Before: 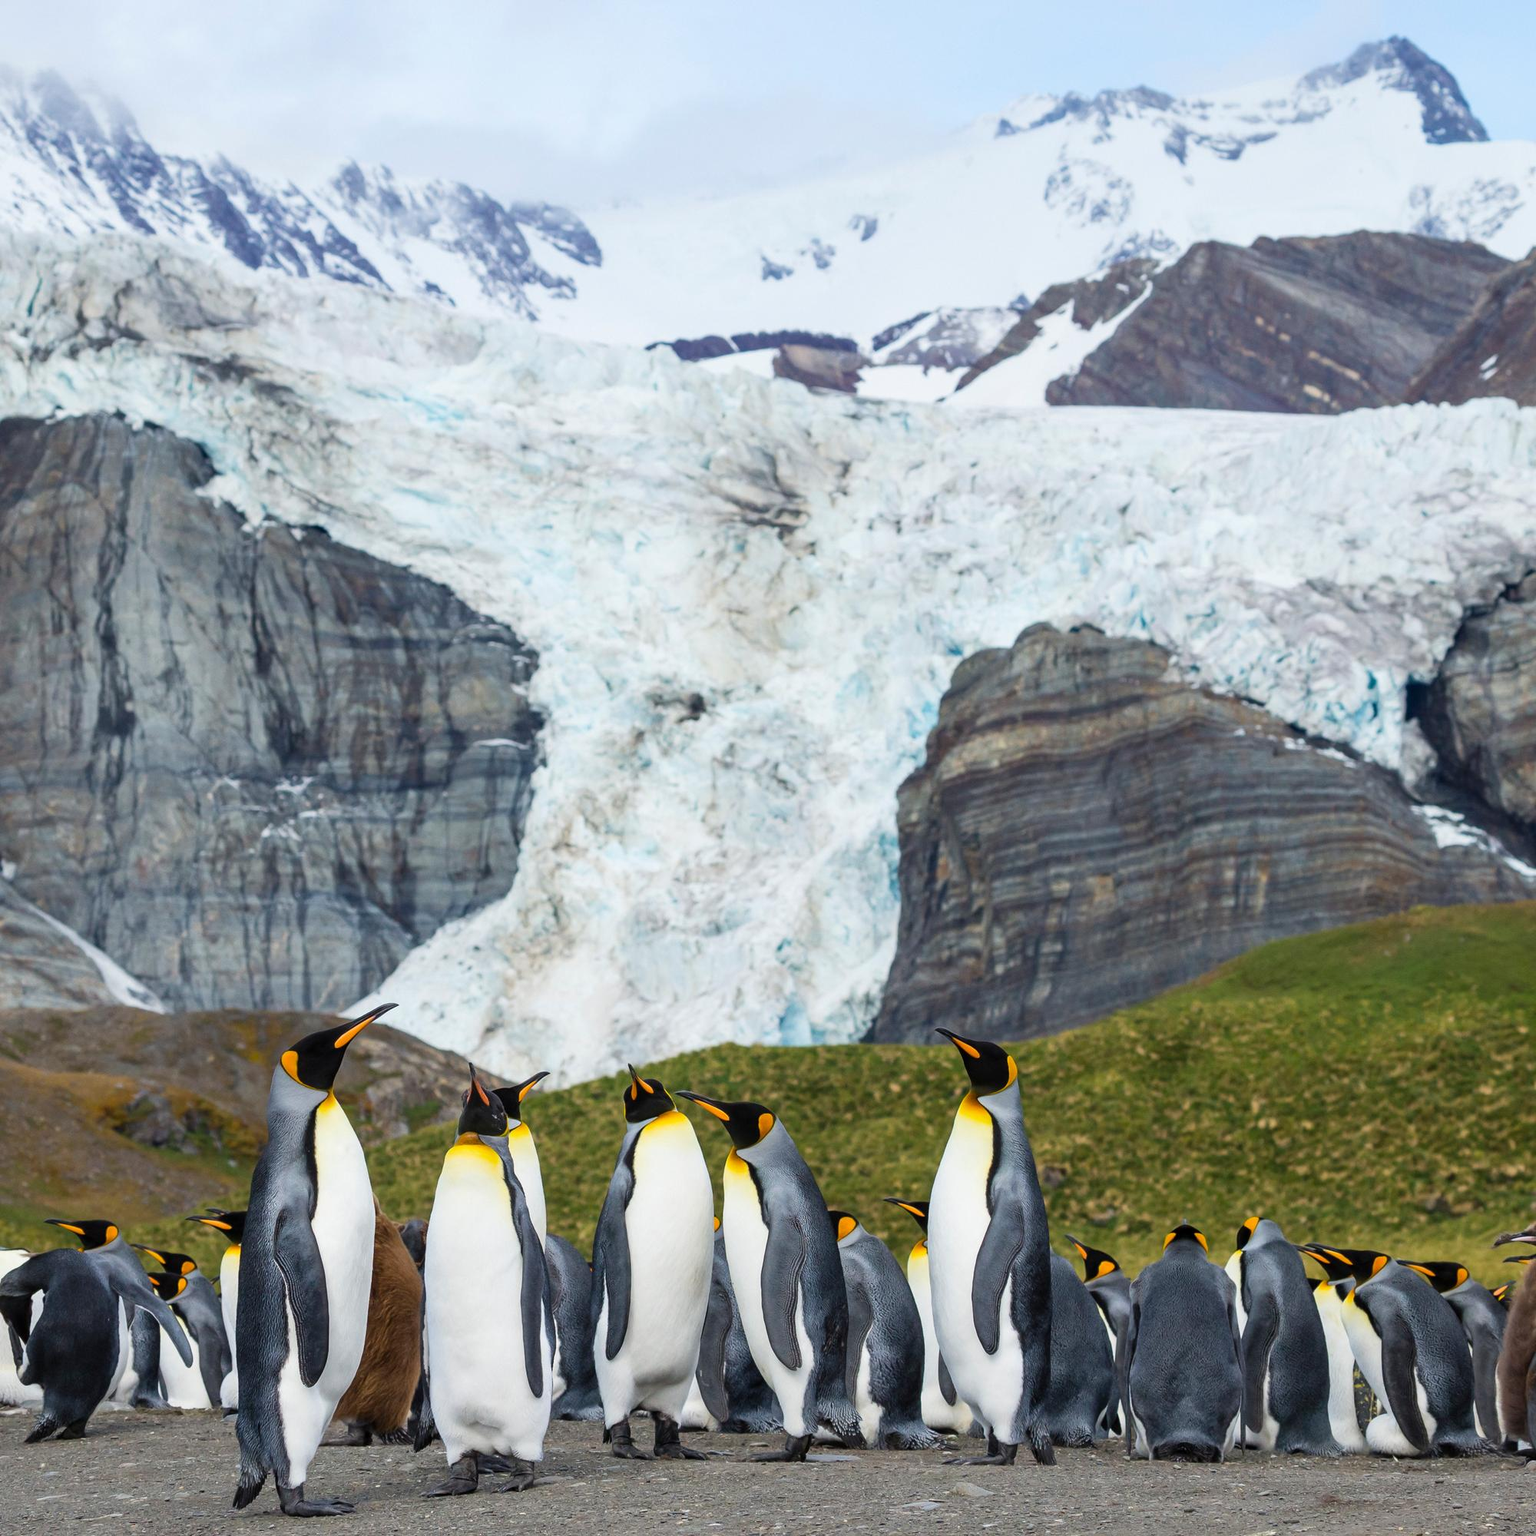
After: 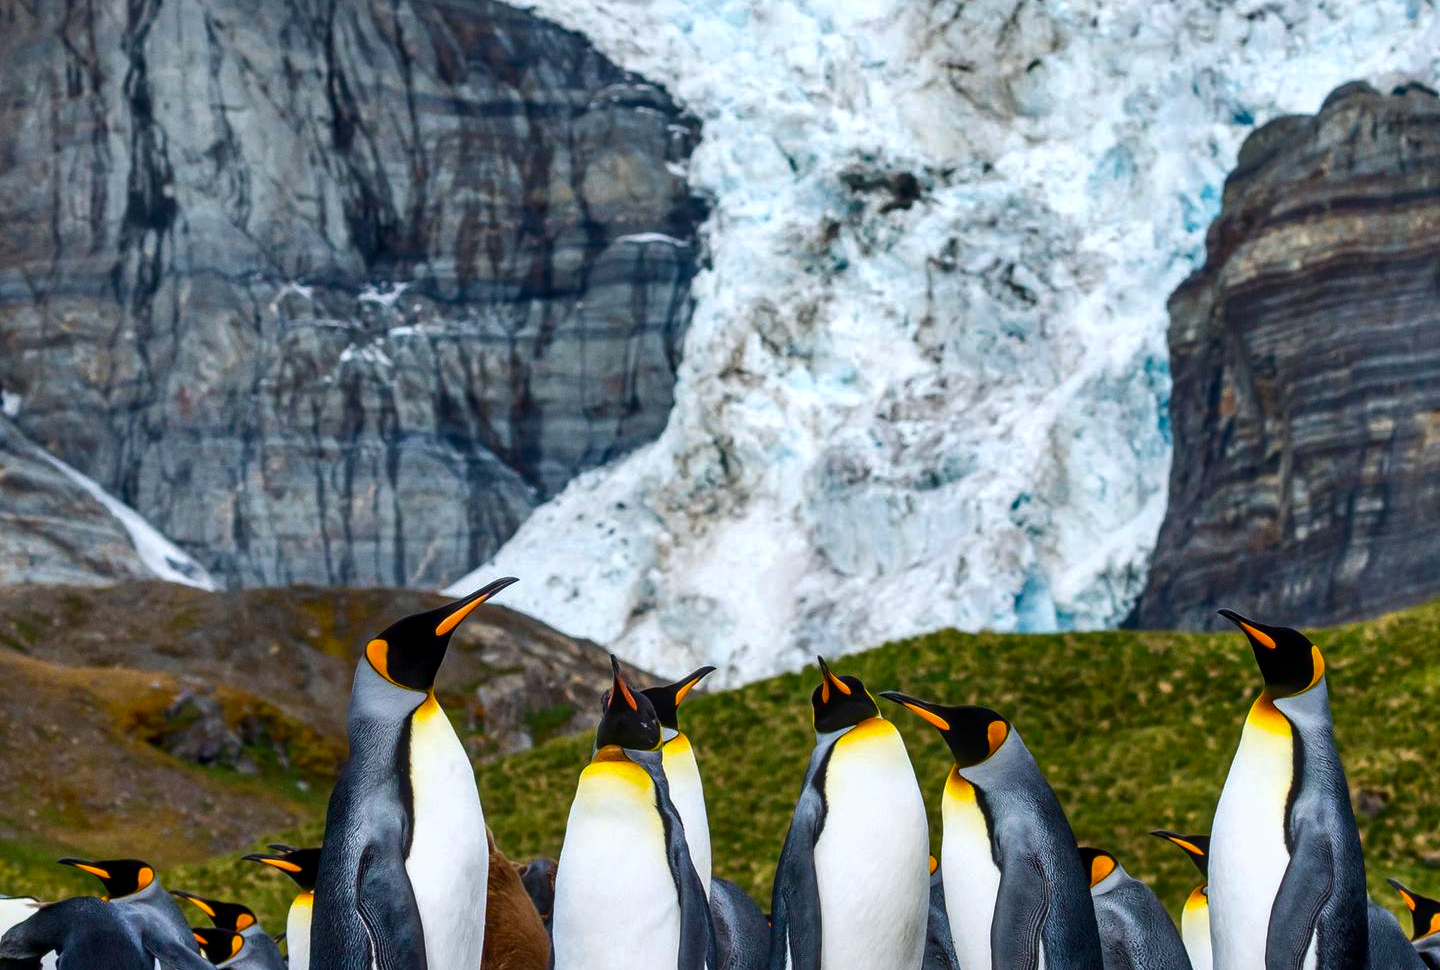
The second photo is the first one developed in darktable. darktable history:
contrast brightness saturation: brightness -0.25, saturation 0.2
exposure: exposure 0.15 EV, compensate highlight preservation false
shadows and highlights: low approximation 0.01, soften with gaussian
color correction: highlights a* -0.137, highlights b* -5.91, shadows a* -0.137, shadows b* -0.137
levels: levels [0, 0.492, 0.984]
crop: top 36.498%, right 27.964%, bottom 14.995%
local contrast: on, module defaults
